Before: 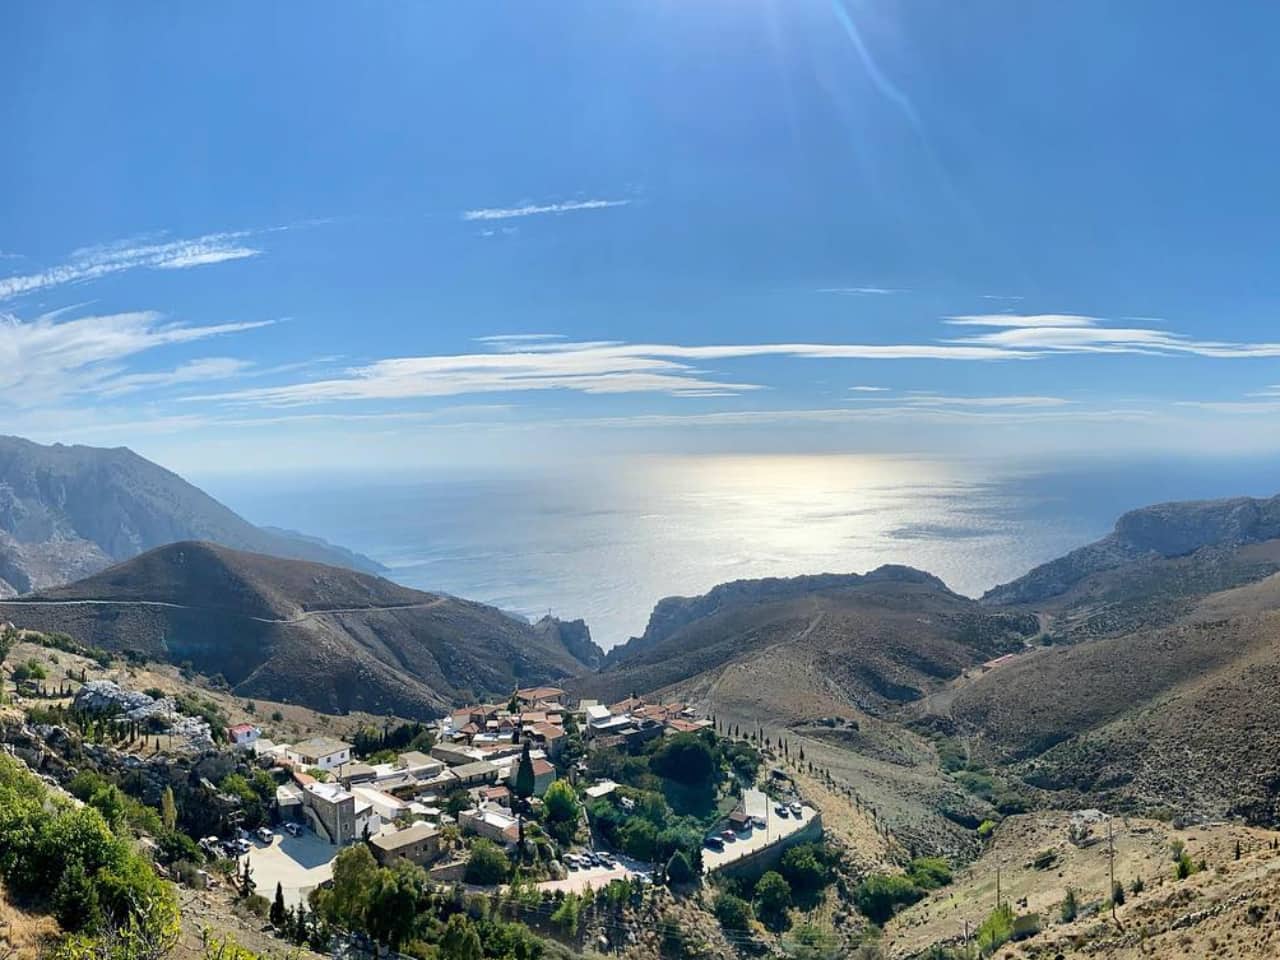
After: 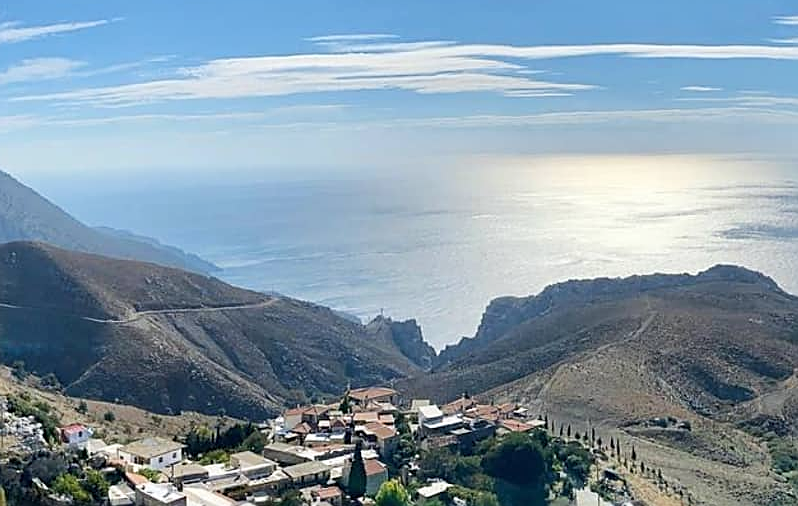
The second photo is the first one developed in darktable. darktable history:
sharpen: on, module defaults
base curve: curves: ch0 [(0, 0) (0.472, 0.508) (1, 1)], preserve colors none
exposure: compensate highlight preservation false
crop: left 13.137%, top 31.347%, right 24.409%, bottom 15.886%
